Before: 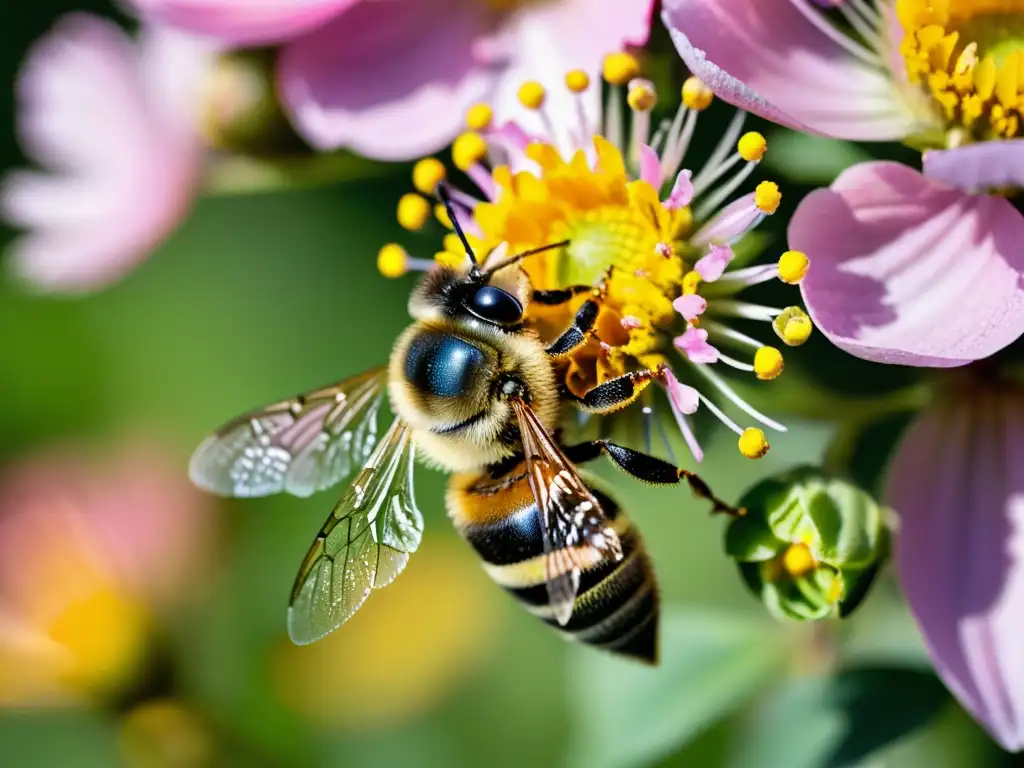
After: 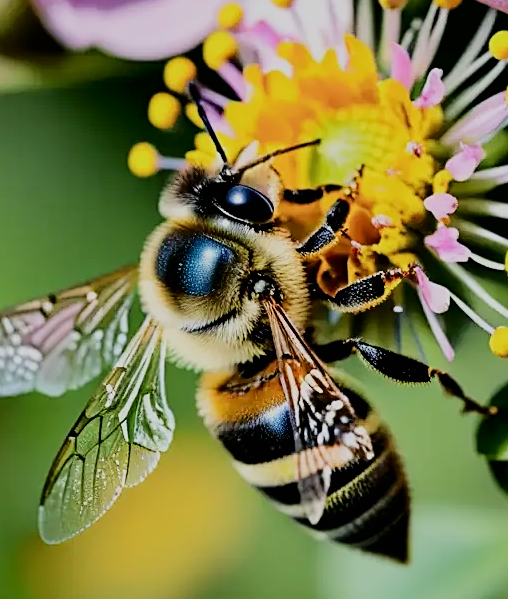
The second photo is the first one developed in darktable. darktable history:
tone curve: curves: ch0 [(0, 0) (0.003, 0.005) (0.011, 0.006) (0.025, 0.013) (0.044, 0.027) (0.069, 0.042) (0.1, 0.06) (0.136, 0.085) (0.177, 0.118) (0.224, 0.171) (0.277, 0.239) (0.335, 0.314) (0.399, 0.394) (0.468, 0.473) (0.543, 0.552) (0.623, 0.64) (0.709, 0.718) (0.801, 0.801) (0.898, 0.882) (1, 1)], color space Lab, independent channels
sharpen: on, module defaults
filmic rgb: black relative exposure -7.65 EV, white relative exposure 4.56 EV, hardness 3.61
crop and rotate: angle 0.018°, left 24.375%, top 13.187%, right 25.91%, bottom 8.672%
